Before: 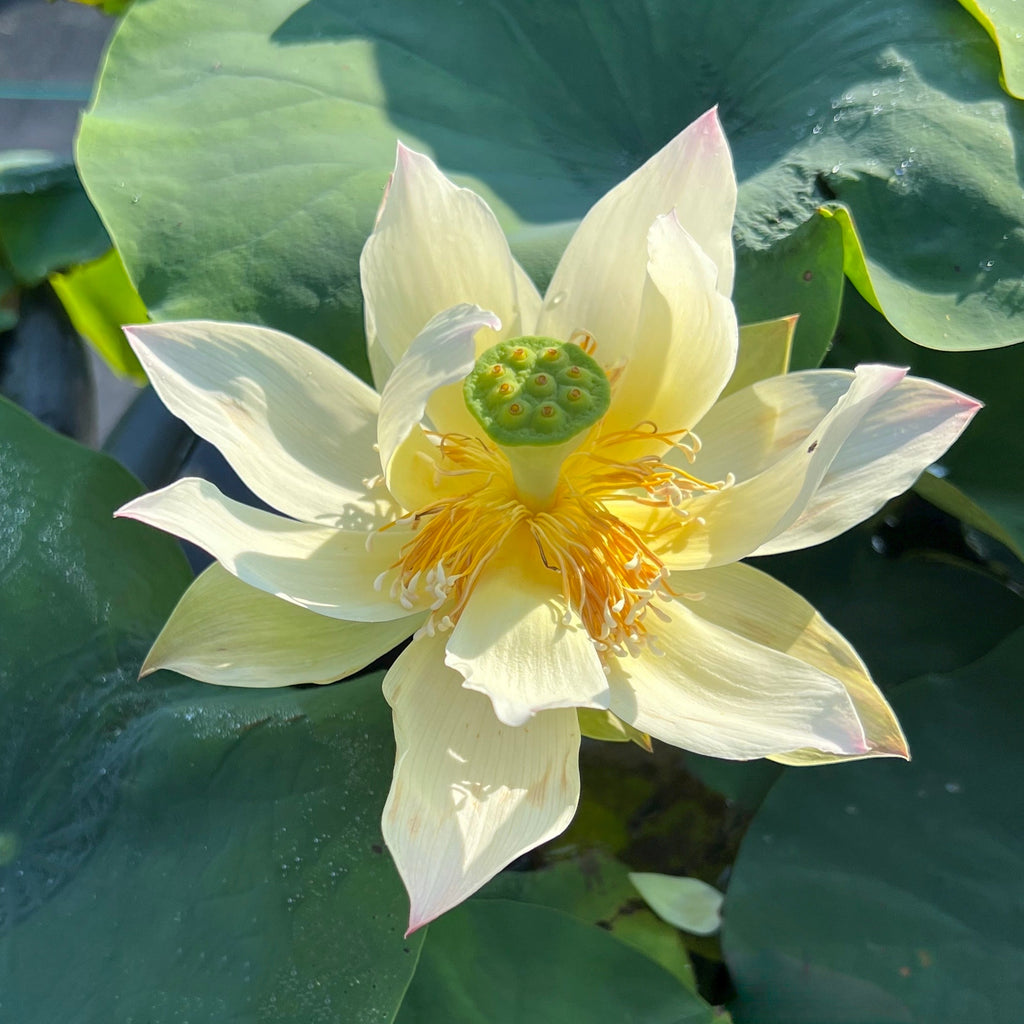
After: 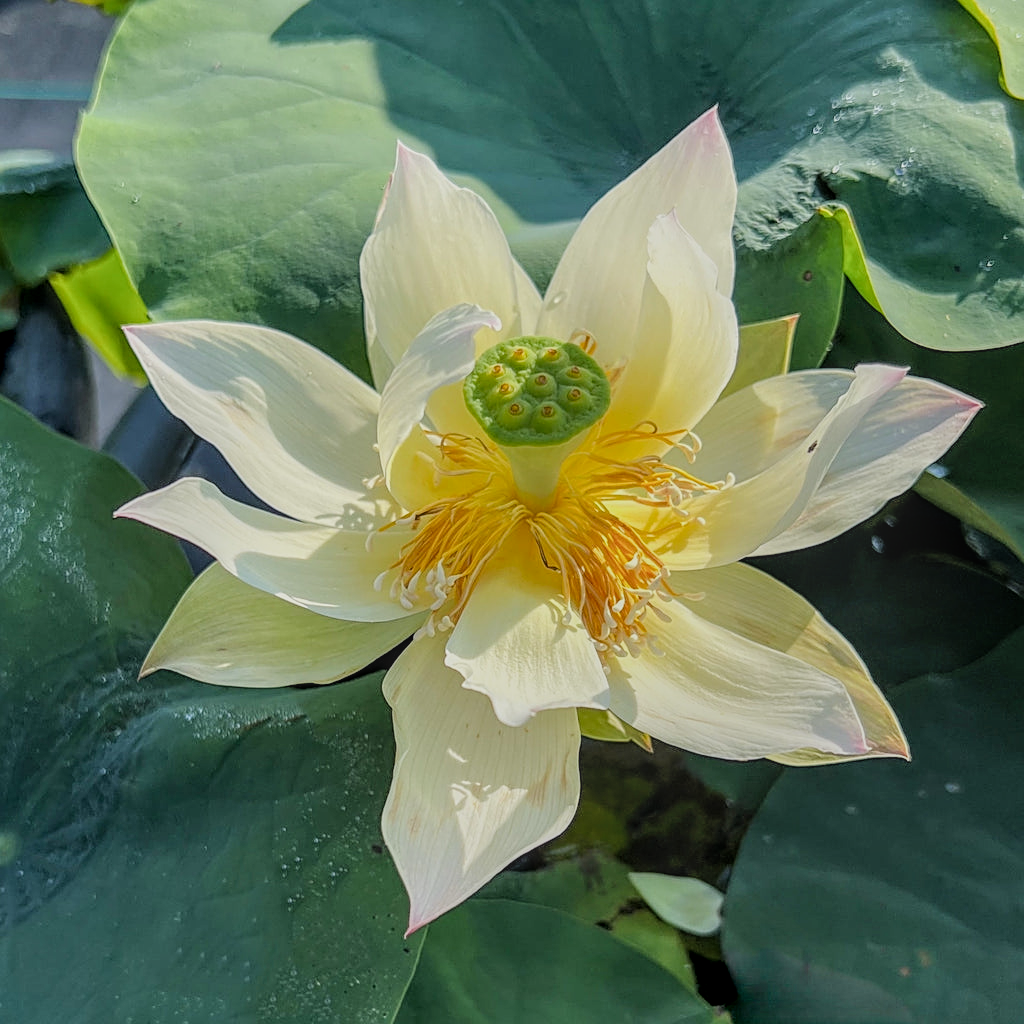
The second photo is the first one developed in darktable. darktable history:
filmic rgb: black relative exposure -7.65 EV, white relative exposure 4.56 EV, hardness 3.61, contrast 0.993
local contrast: highlights 1%, shadows 7%, detail 133%
sharpen: radius 1.97
